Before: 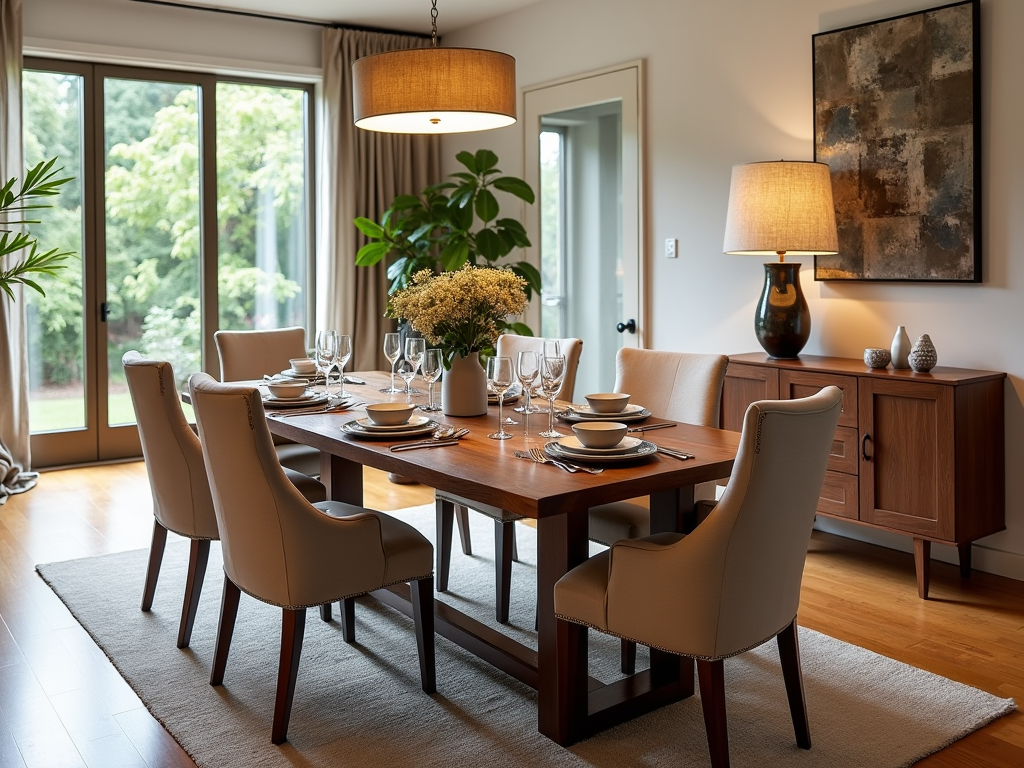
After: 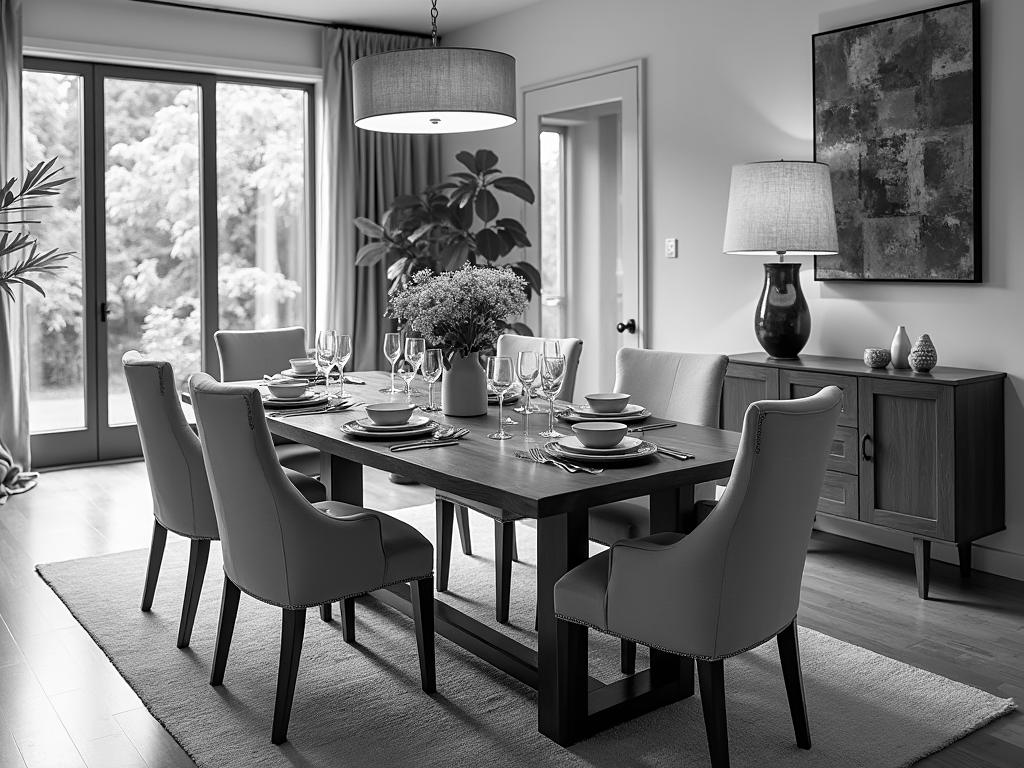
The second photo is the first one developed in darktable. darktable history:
sharpen: amount 0.2
color balance rgb: linear chroma grading › shadows 19.44%, linear chroma grading › highlights 3.42%, linear chroma grading › mid-tones 10.16%
monochrome: on, module defaults
velvia: on, module defaults
